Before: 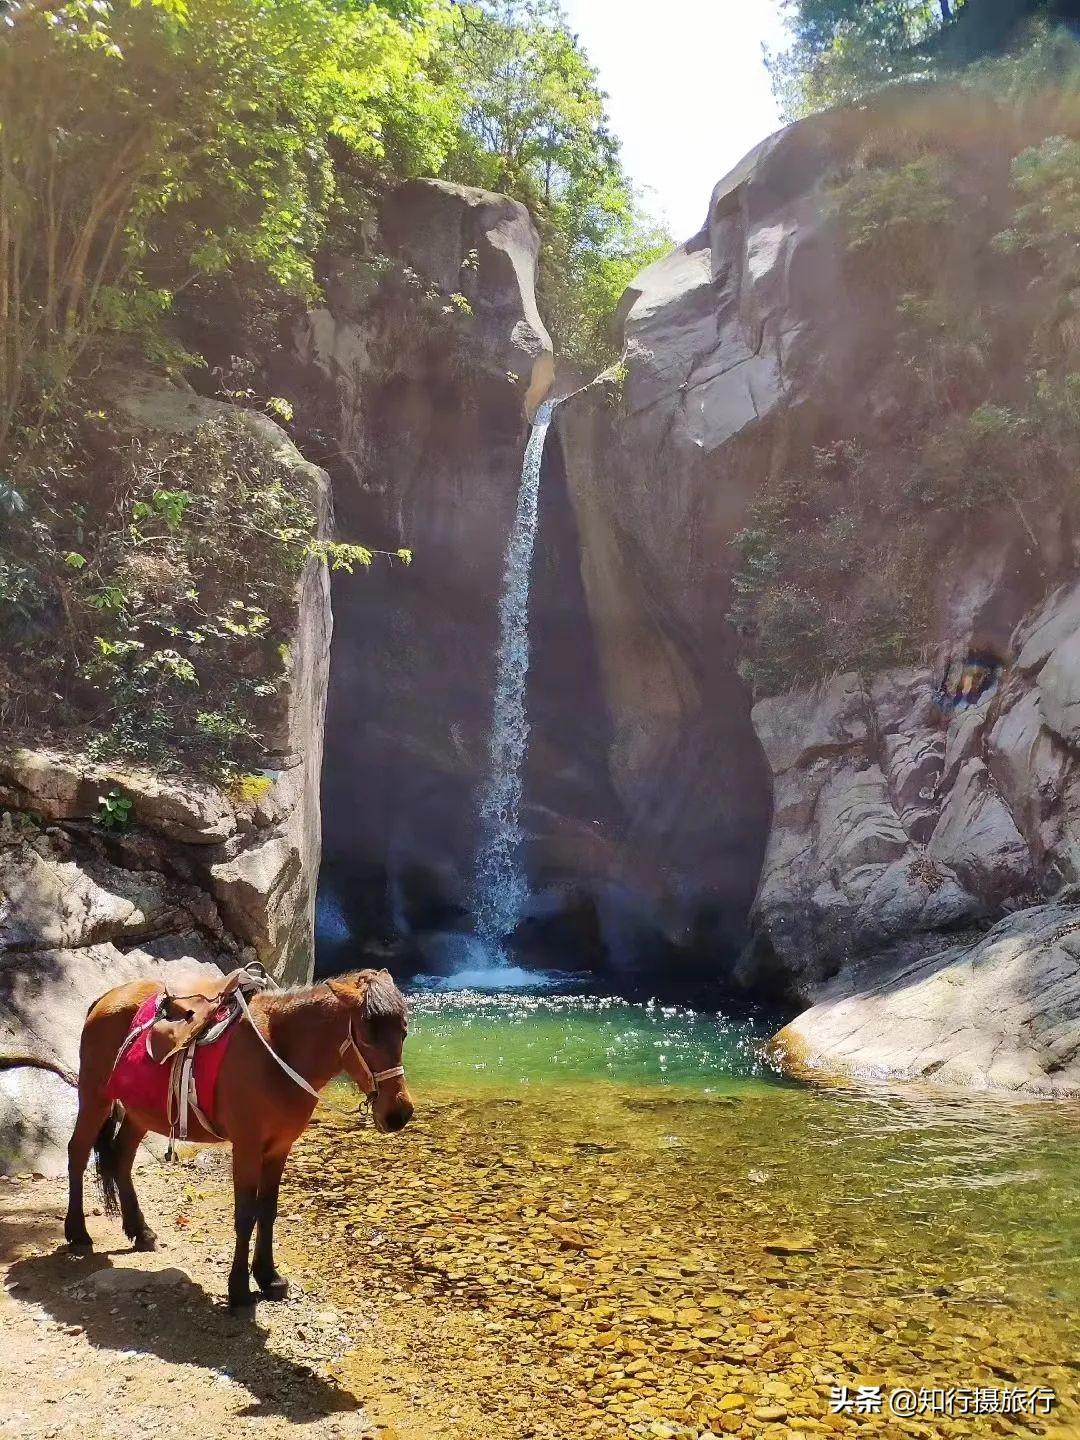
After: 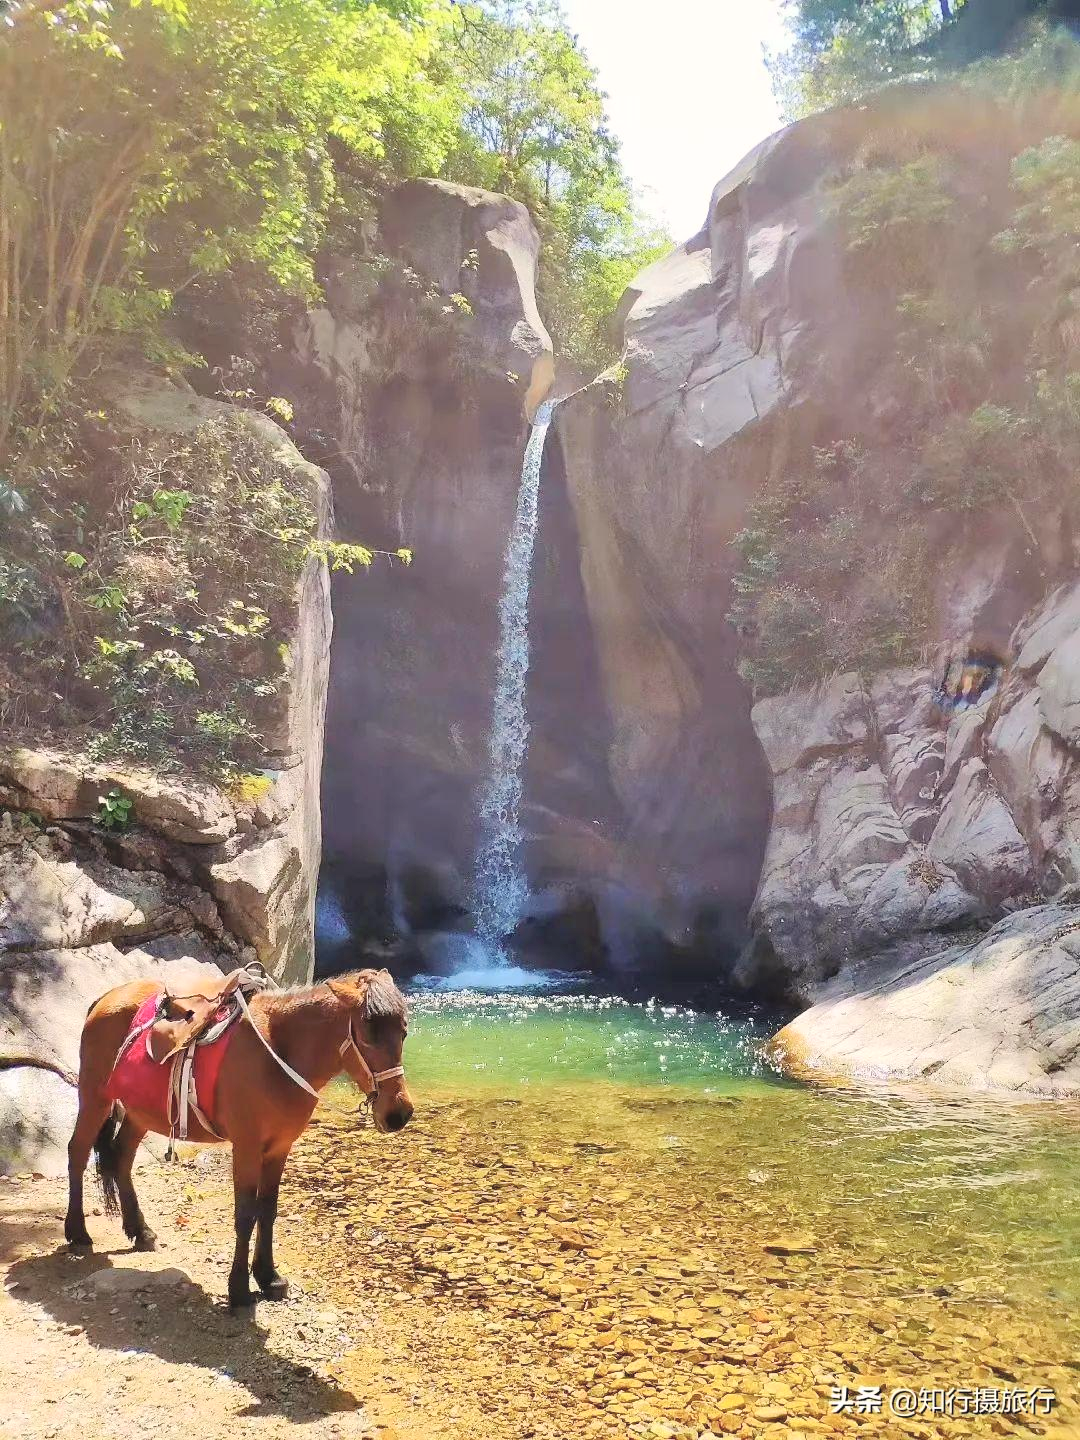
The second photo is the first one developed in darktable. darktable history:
global tonemap: drago (0.7, 100)
color balance rgb: shadows lift › chroma 1%, shadows lift › hue 28.8°, power › hue 60°, highlights gain › chroma 1%, highlights gain › hue 60°, global offset › luminance 0.25%, perceptual saturation grading › highlights -20%, perceptual saturation grading › shadows 20%, perceptual brilliance grading › highlights 5%, perceptual brilliance grading › shadows -10%, global vibrance 19.67%
